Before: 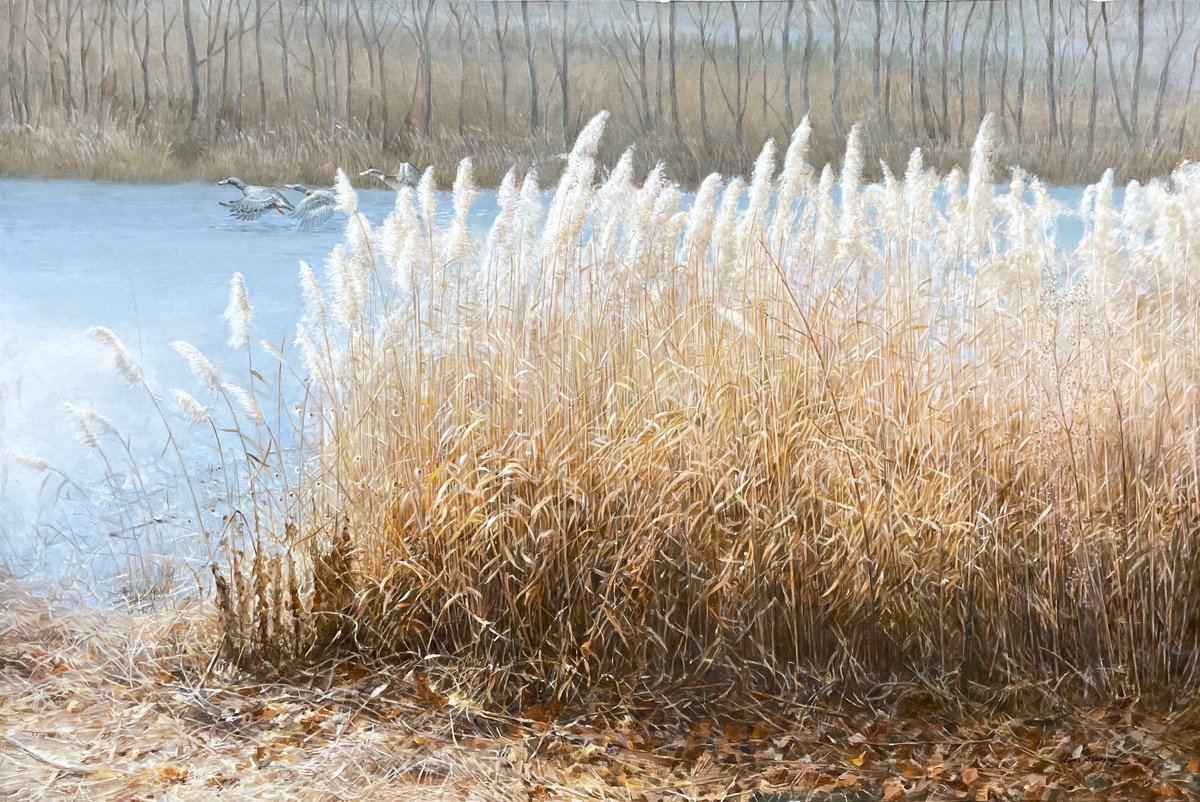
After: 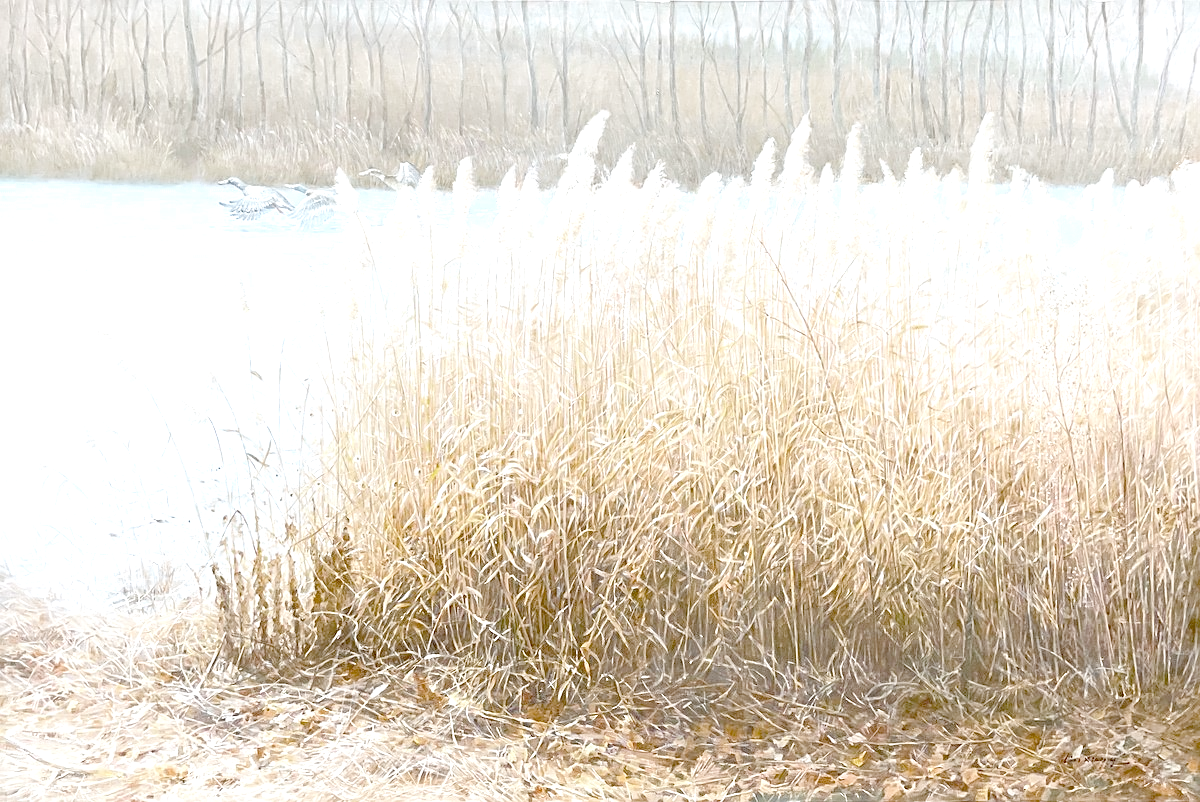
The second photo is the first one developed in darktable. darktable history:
sharpen: on, module defaults
exposure: exposure 0.375 EV
color zones: curves: ch0 [(0.203, 0.433) (0.607, 0.517) (0.697, 0.696) (0.705, 0.897)]
